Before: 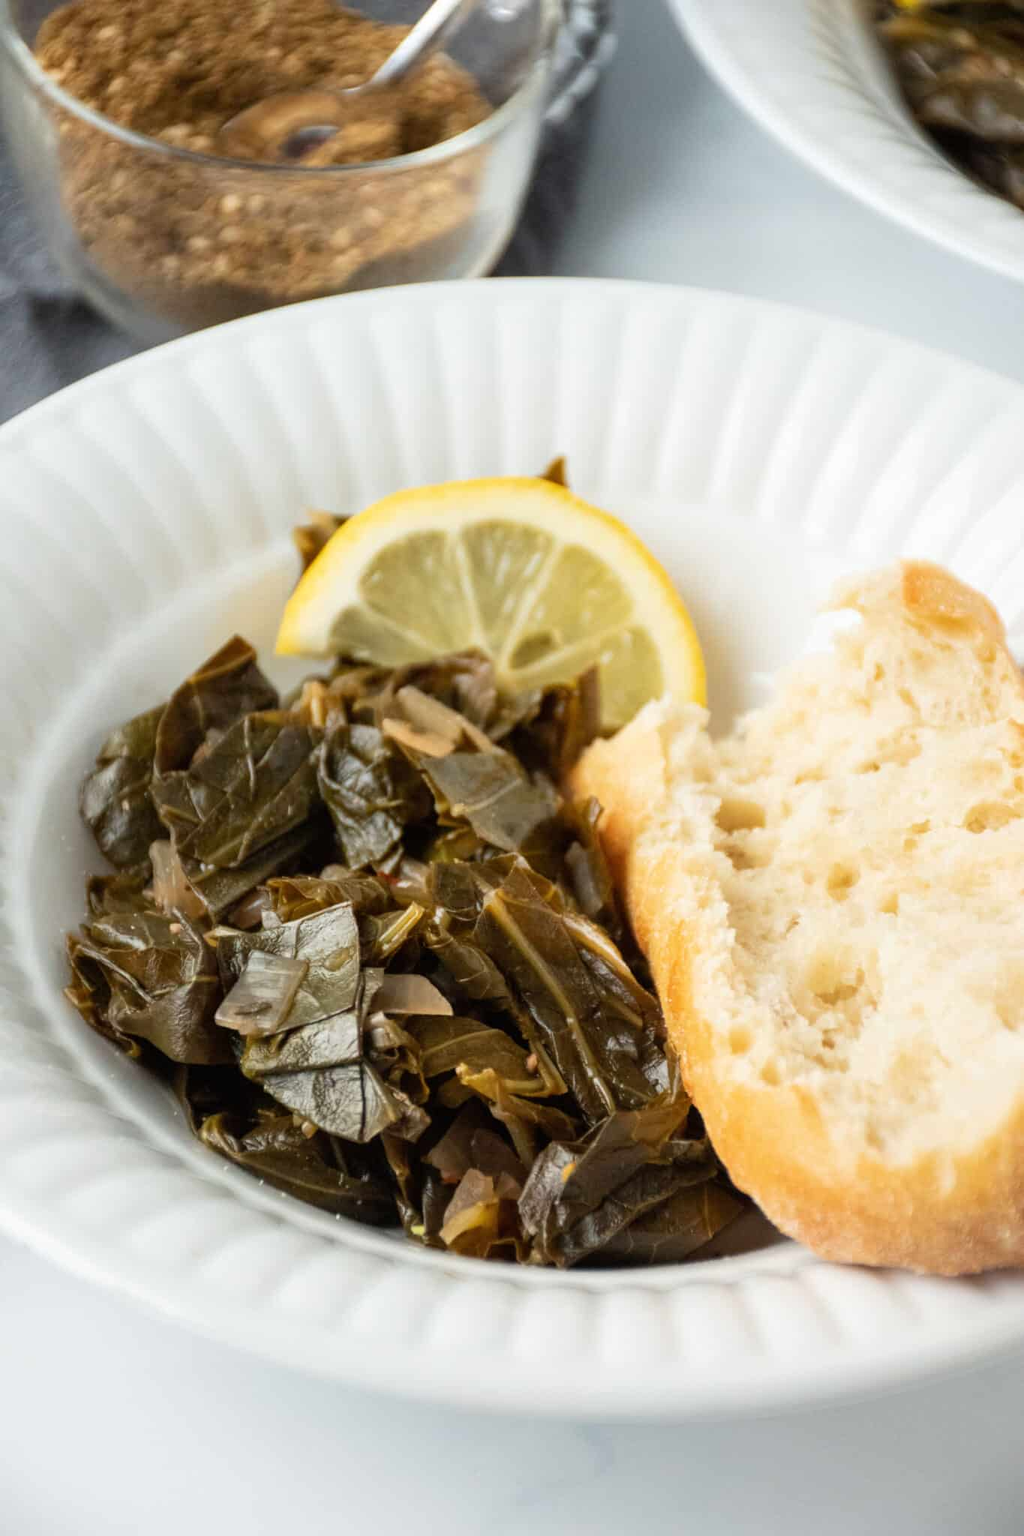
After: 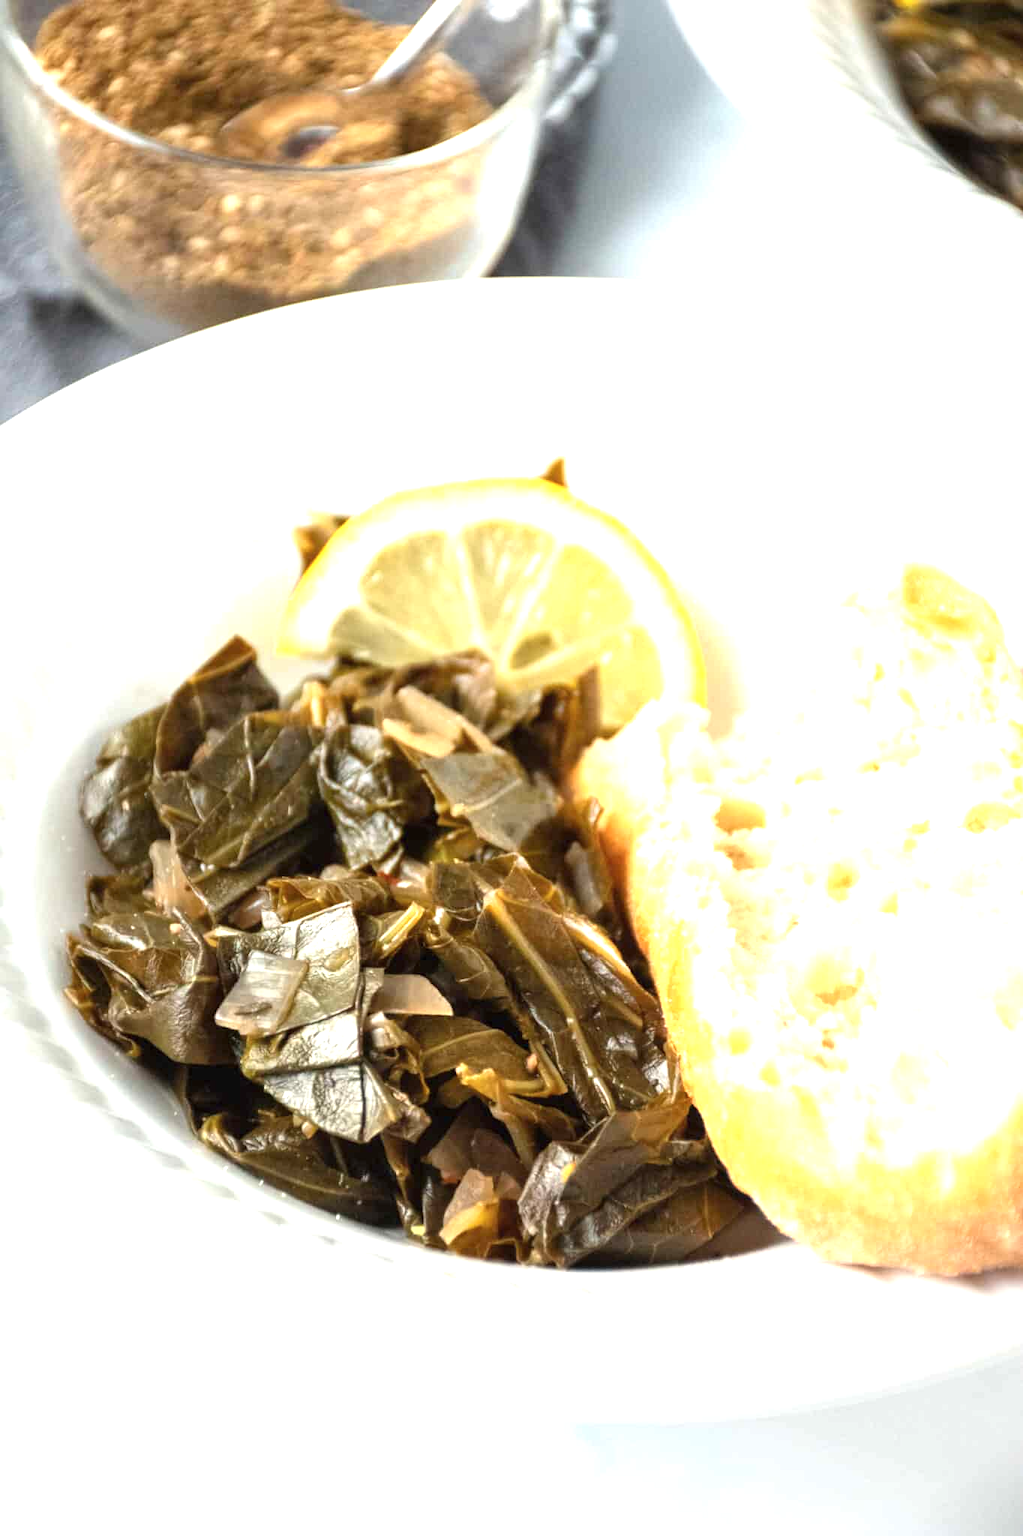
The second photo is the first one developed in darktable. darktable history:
exposure: black level correction 0, exposure 1.106 EV, compensate highlight preservation false
contrast brightness saturation: saturation -0.048
